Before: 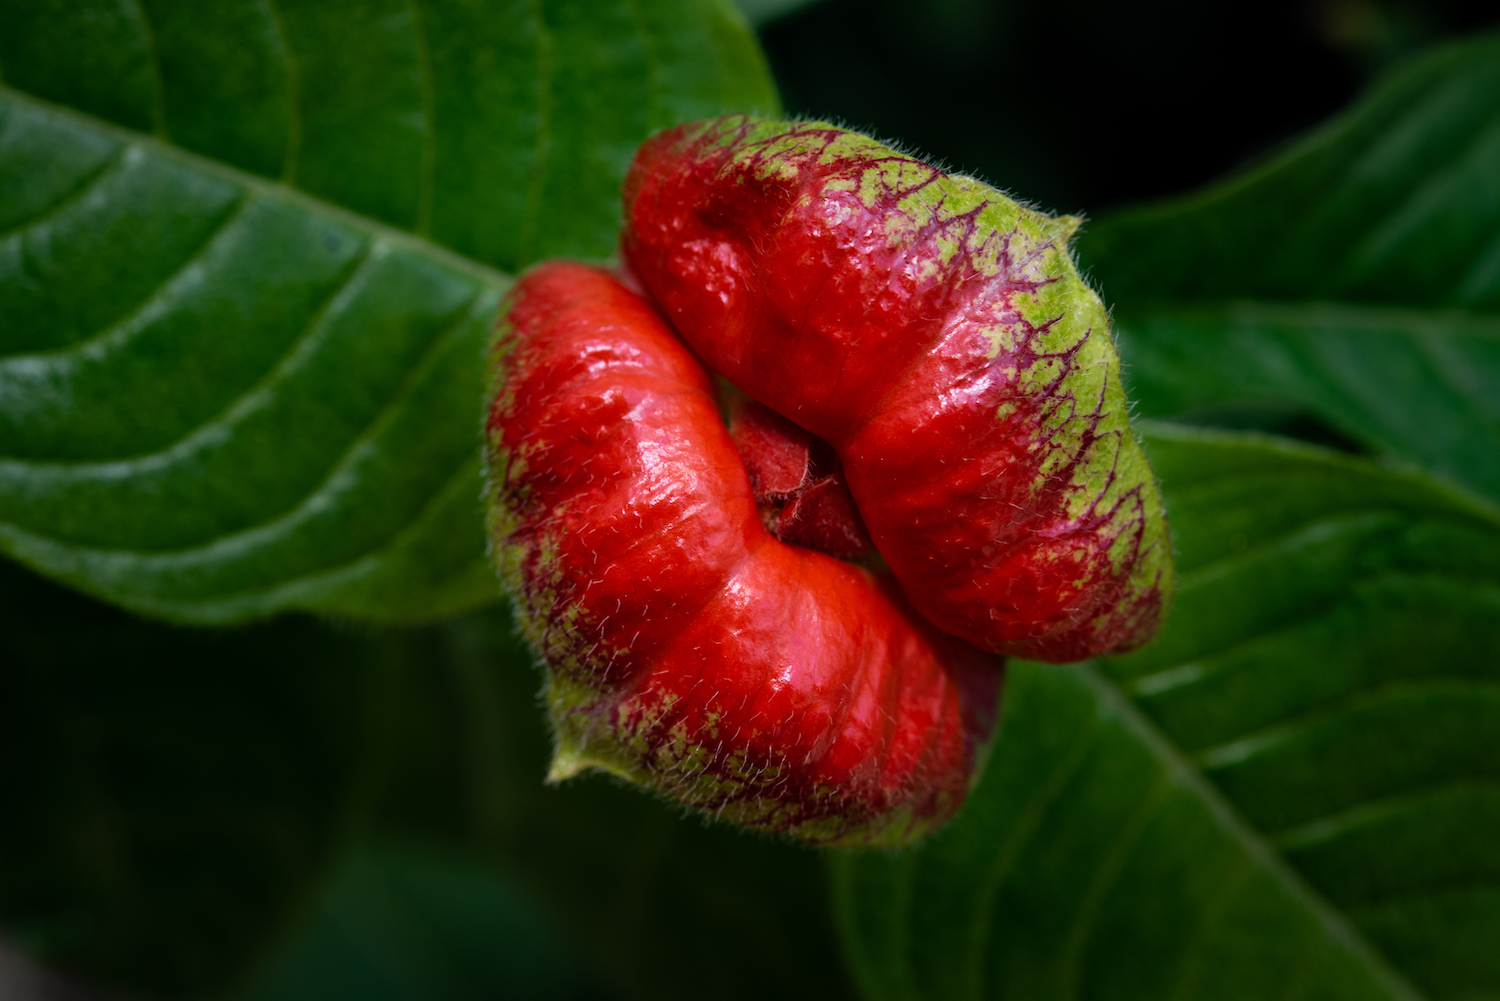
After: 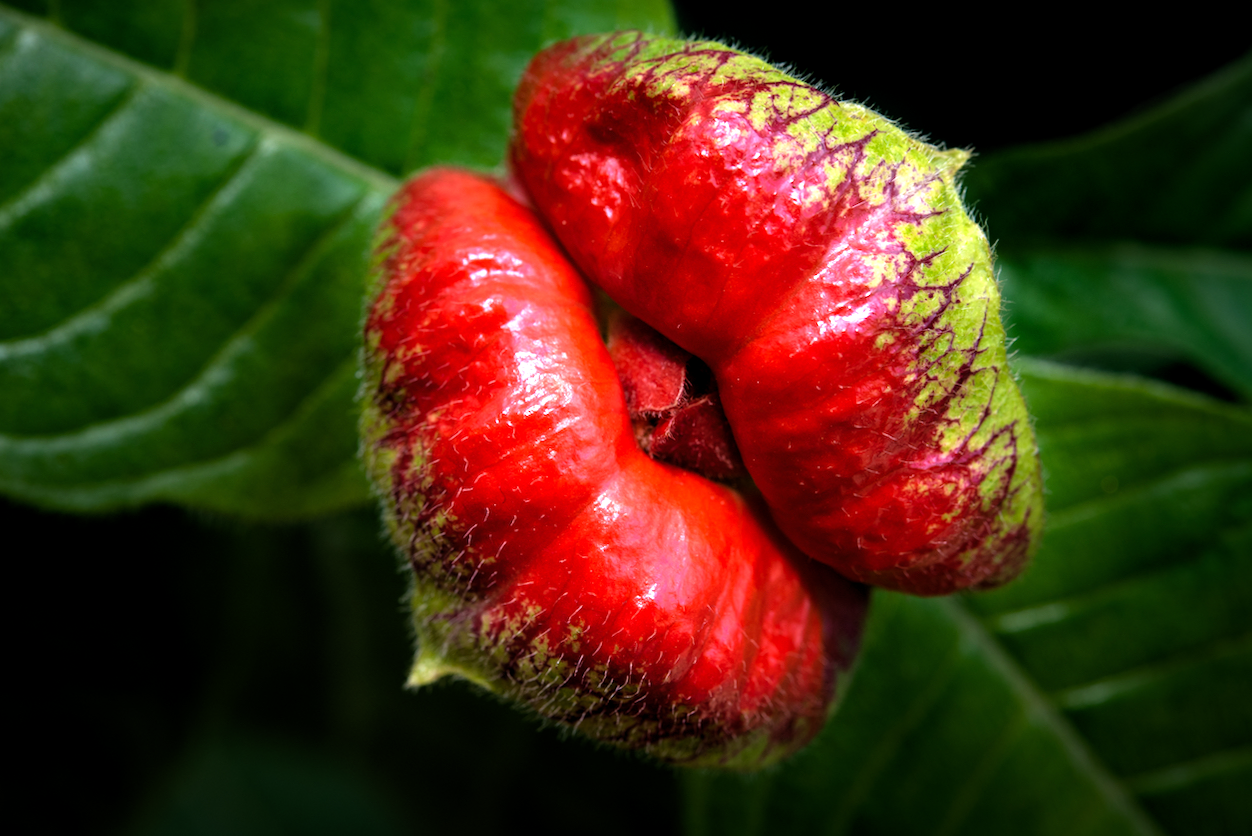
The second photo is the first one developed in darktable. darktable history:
crop and rotate: angle -3.07°, left 5.175%, top 5.186%, right 4.769%, bottom 4.69%
tone equalizer: -8 EV -1.09 EV, -7 EV -1.02 EV, -6 EV -0.844 EV, -5 EV -0.606 EV, -3 EV 0.552 EV, -2 EV 0.842 EV, -1 EV 0.986 EV, +0 EV 1.07 EV
levels: black 3.81%, levels [0.016, 0.484, 0.953]
